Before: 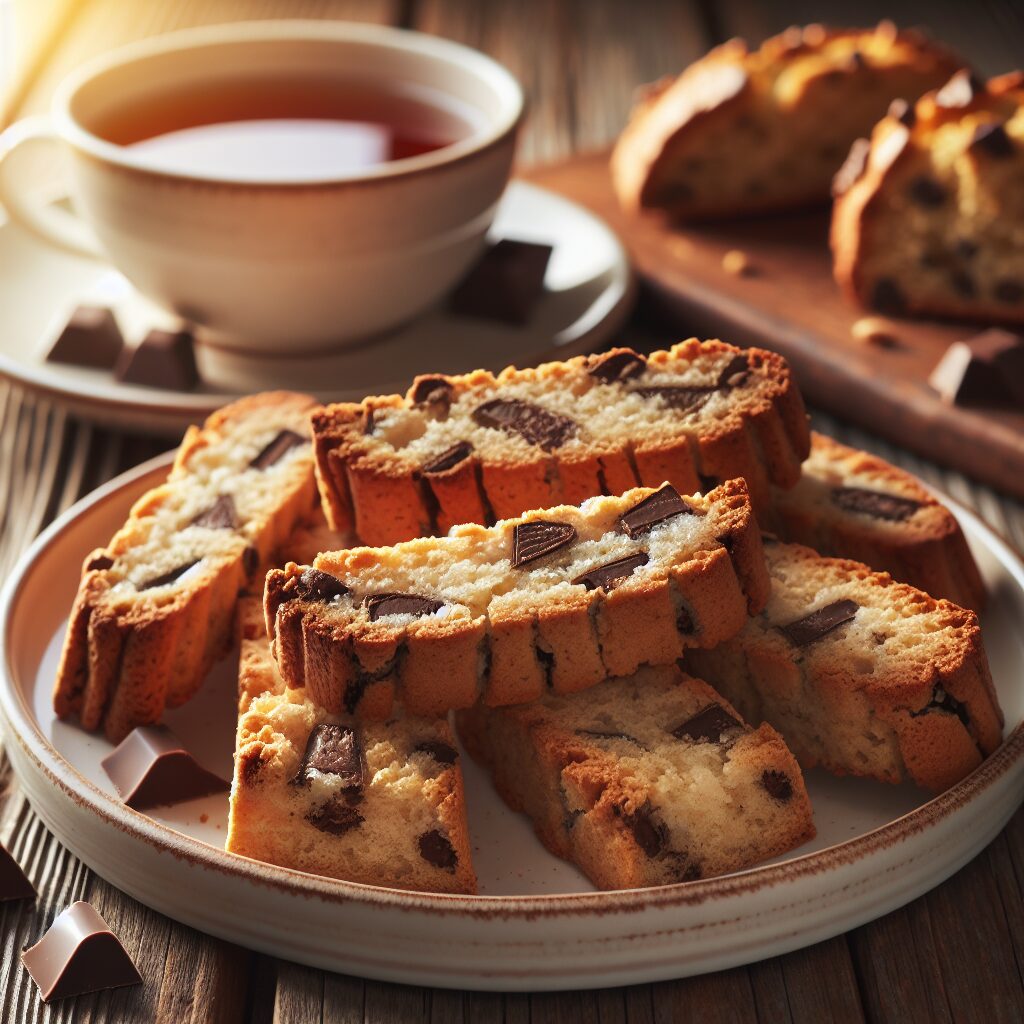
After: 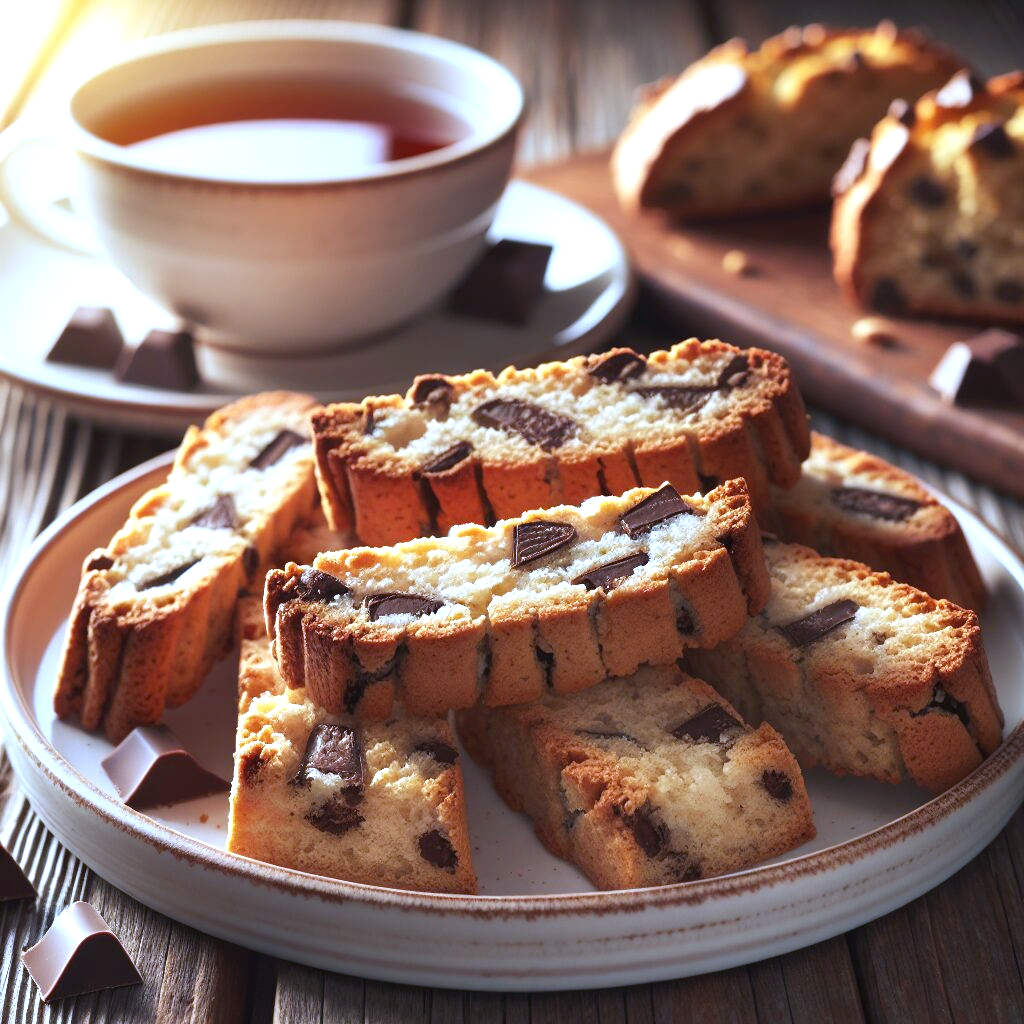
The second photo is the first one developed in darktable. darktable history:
white balance: red 0.871, blue 1.249
exposure: exposure 0.648 EV, compensate highlight preservation false
